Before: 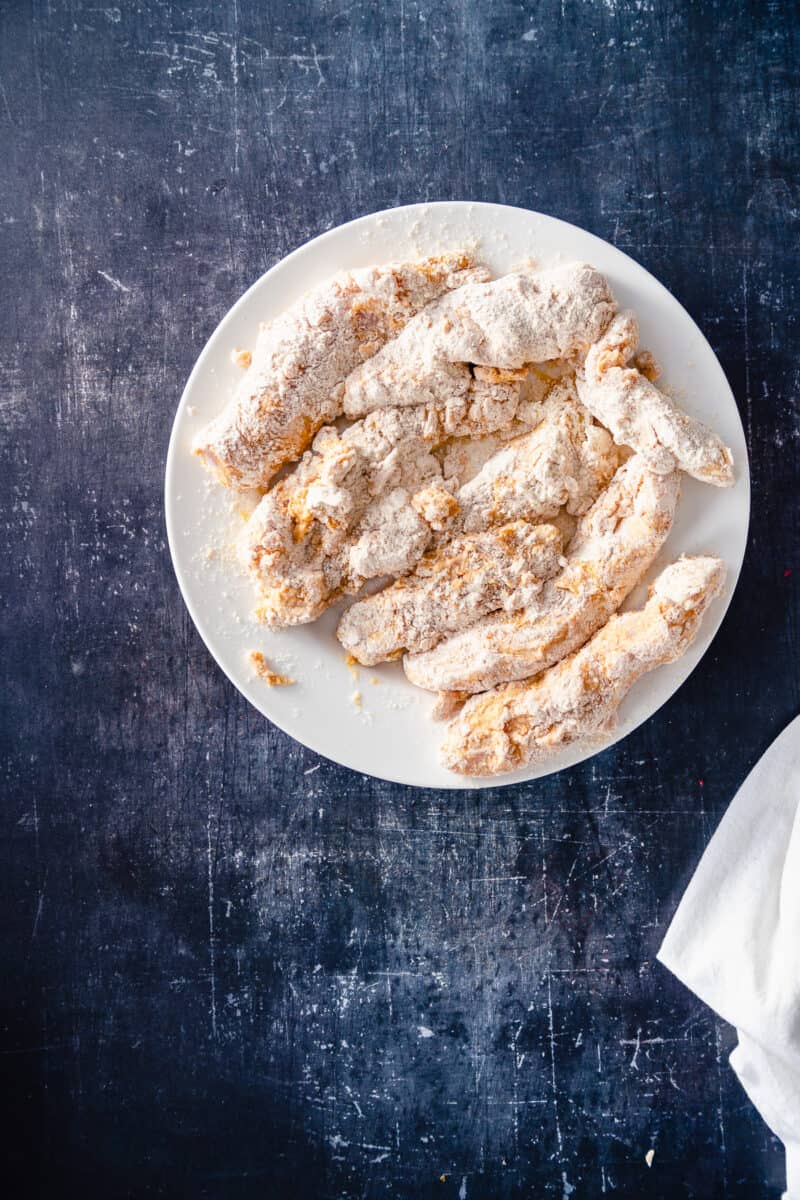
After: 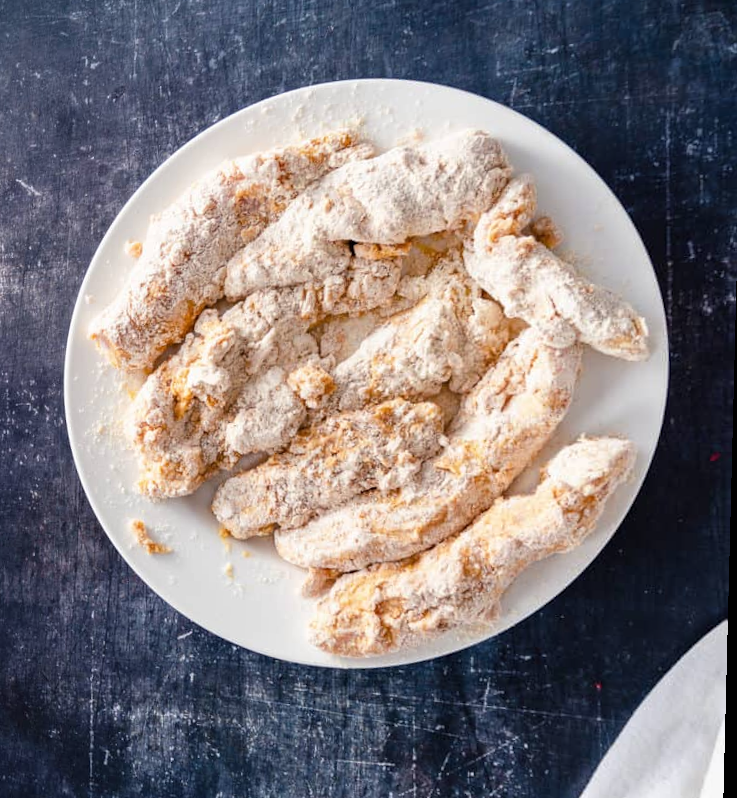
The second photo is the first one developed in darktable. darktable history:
crop: left 8.155%, top 6.611%, bottom 15.385%
levels: mode automatic, gray 50.8%
rotate and perspective: rotation 1.69°, lens shift (vertical) -0.023, lens shift (horizontal) -0.291, crop left 0.025, crop right 0.988, crop top 0.092, crop bottom 0.842
